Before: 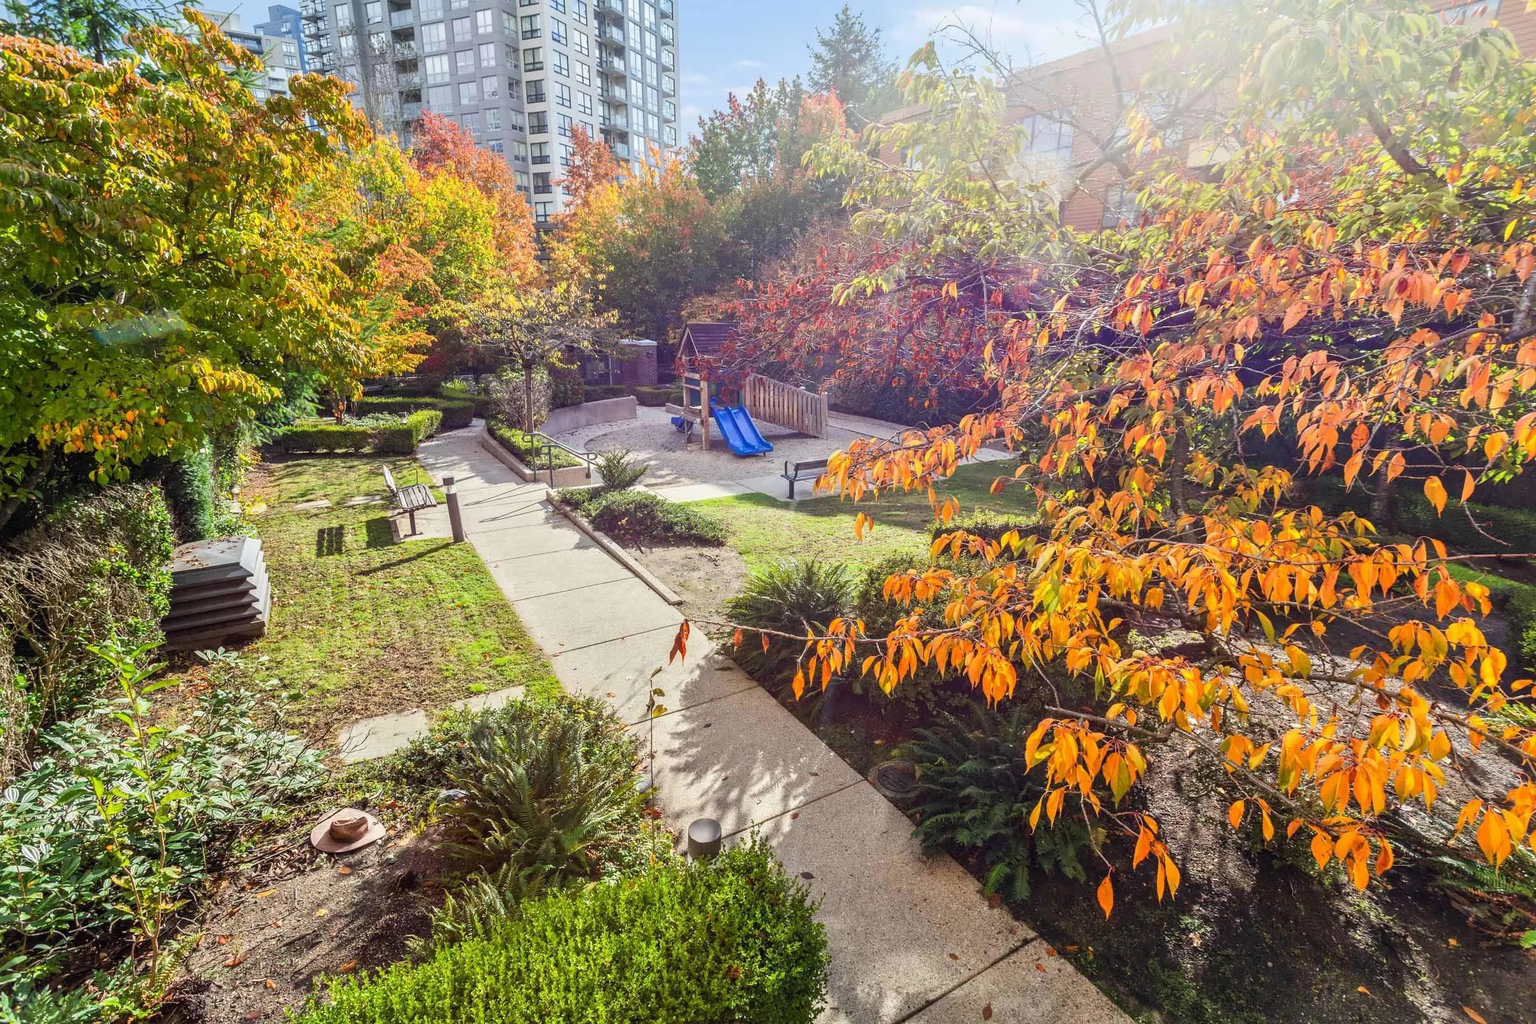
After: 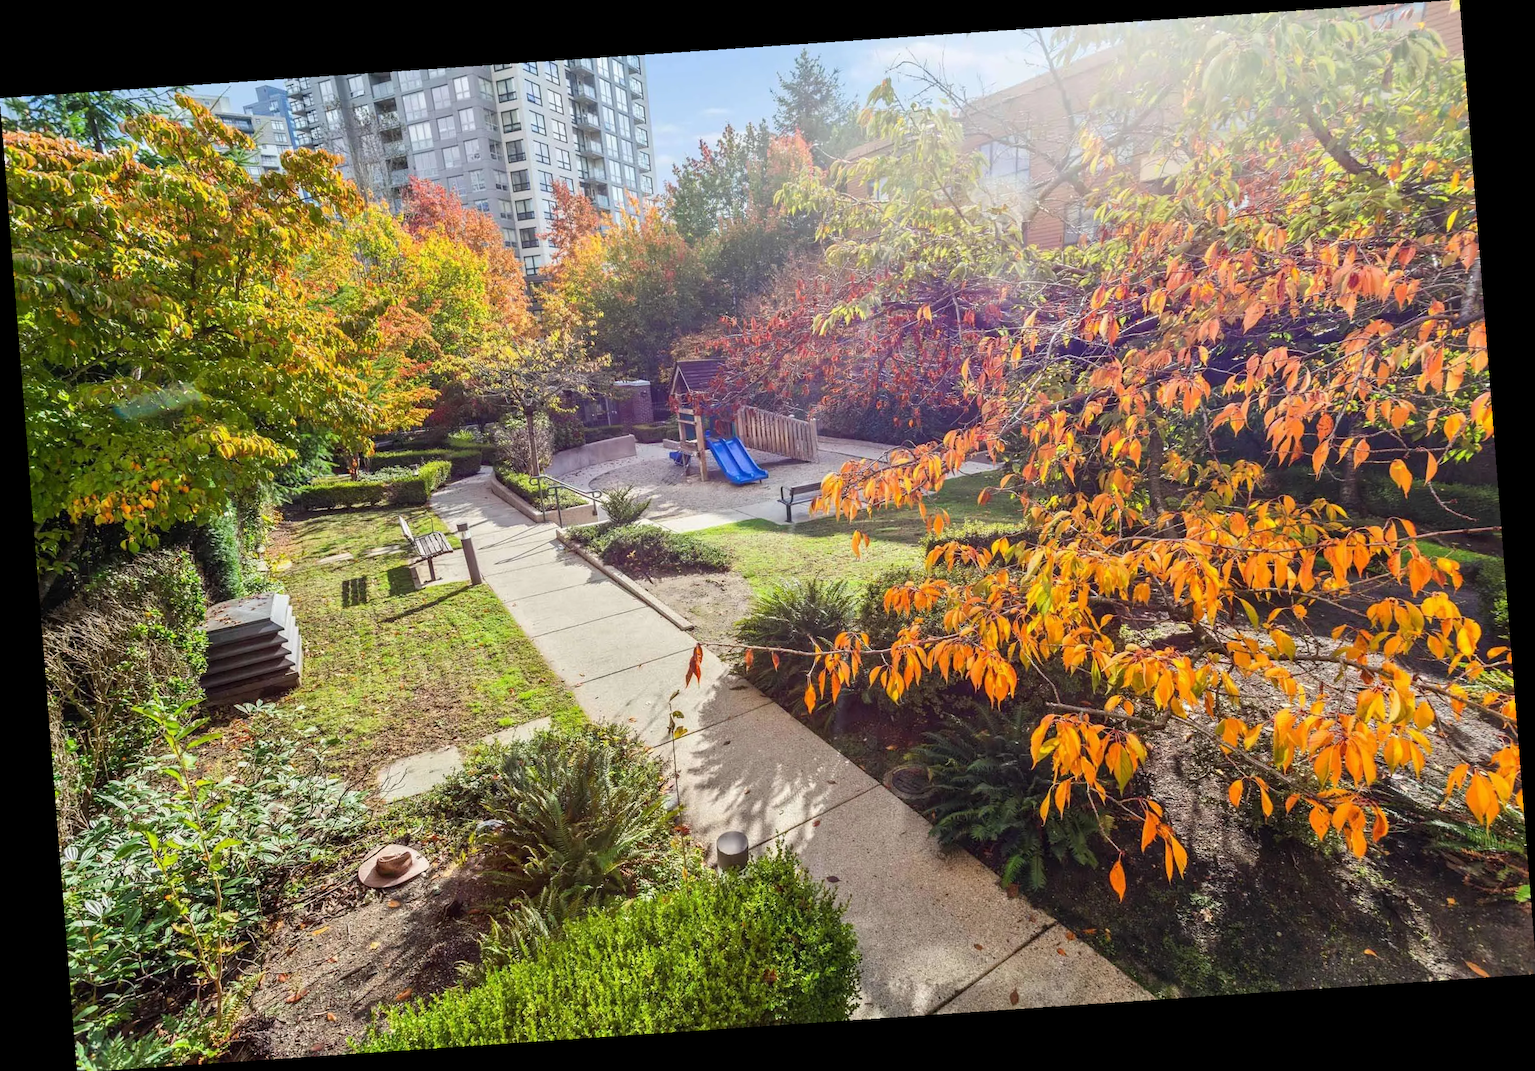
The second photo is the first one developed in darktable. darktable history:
rotate and perspective: rotation -4.2°, shear 0.006, automatic cropping off
color balance: on, module defaults
